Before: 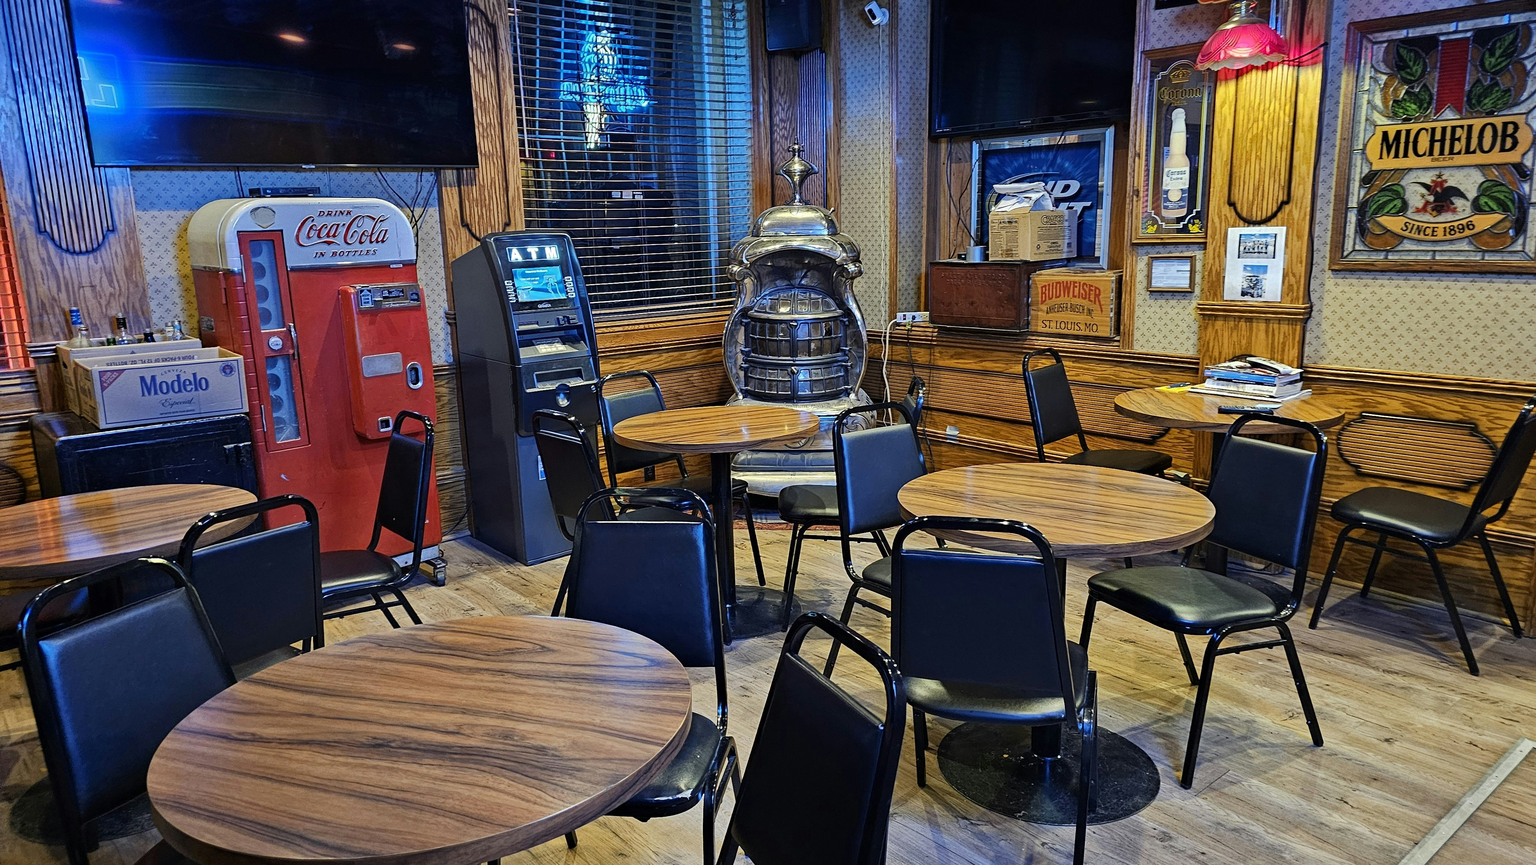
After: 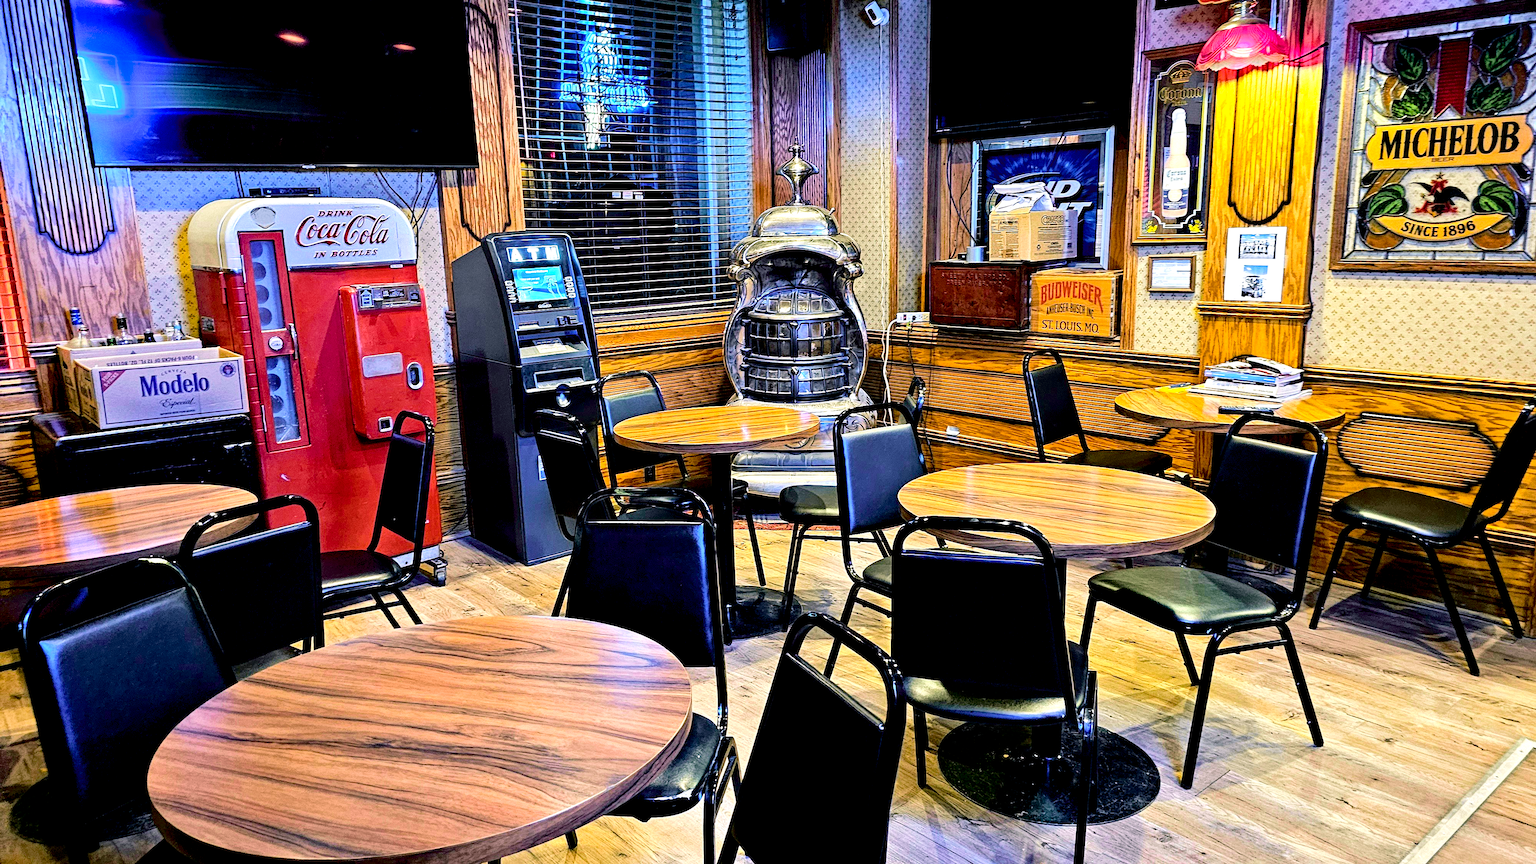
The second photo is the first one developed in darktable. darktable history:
tone curve: curves: ch0 [(0.003, 0) (0.066, 0.017) (0.163, 0.09) (0.264, 0.238) (0.395, 0.421) (0.517, 0.56) (0.688, 0.743) (0.791, 0.814) (1, 1)]; ch1 [(0, 0) (0.164, 0.115) (0.337, 0.332) (0.39, 0.398) (0.464, 0.461) (0.501, 0.5) (0.507, 0.503) (0.534, 0.537) (0.577, 0.59) (0.652, 0.681) (0.733, 0.749) (0.811, 0.796) (1, 1)]; ch2 [(0, 0) (0.337, 0.382) (0.464, 0.476) (0.501, 0.502) (0.527, 0.54) (0.551, 0.565) (0.6, 0.59) (0.687, 0.675) (1, 1)], color space Lab, independent channels, preserve colors none
color correction: highlights a* -0.182, highlights b* -0.124
velvia: on, module defaults
exposure: black level correction 0.01, exposure 1 EV, compensate highlight preservation false
color balance rgb: shadows lift › chroma 2%, shadows lift › hue 217.2°, power › chroma 0.25%, power › hue 60°, highlights gain › chroma 1.5%, highlights gain › hue 309.6°, global offset › luminance -0.5%, perceptual saturation grading › global saturation 15%, global vibrance 20%
